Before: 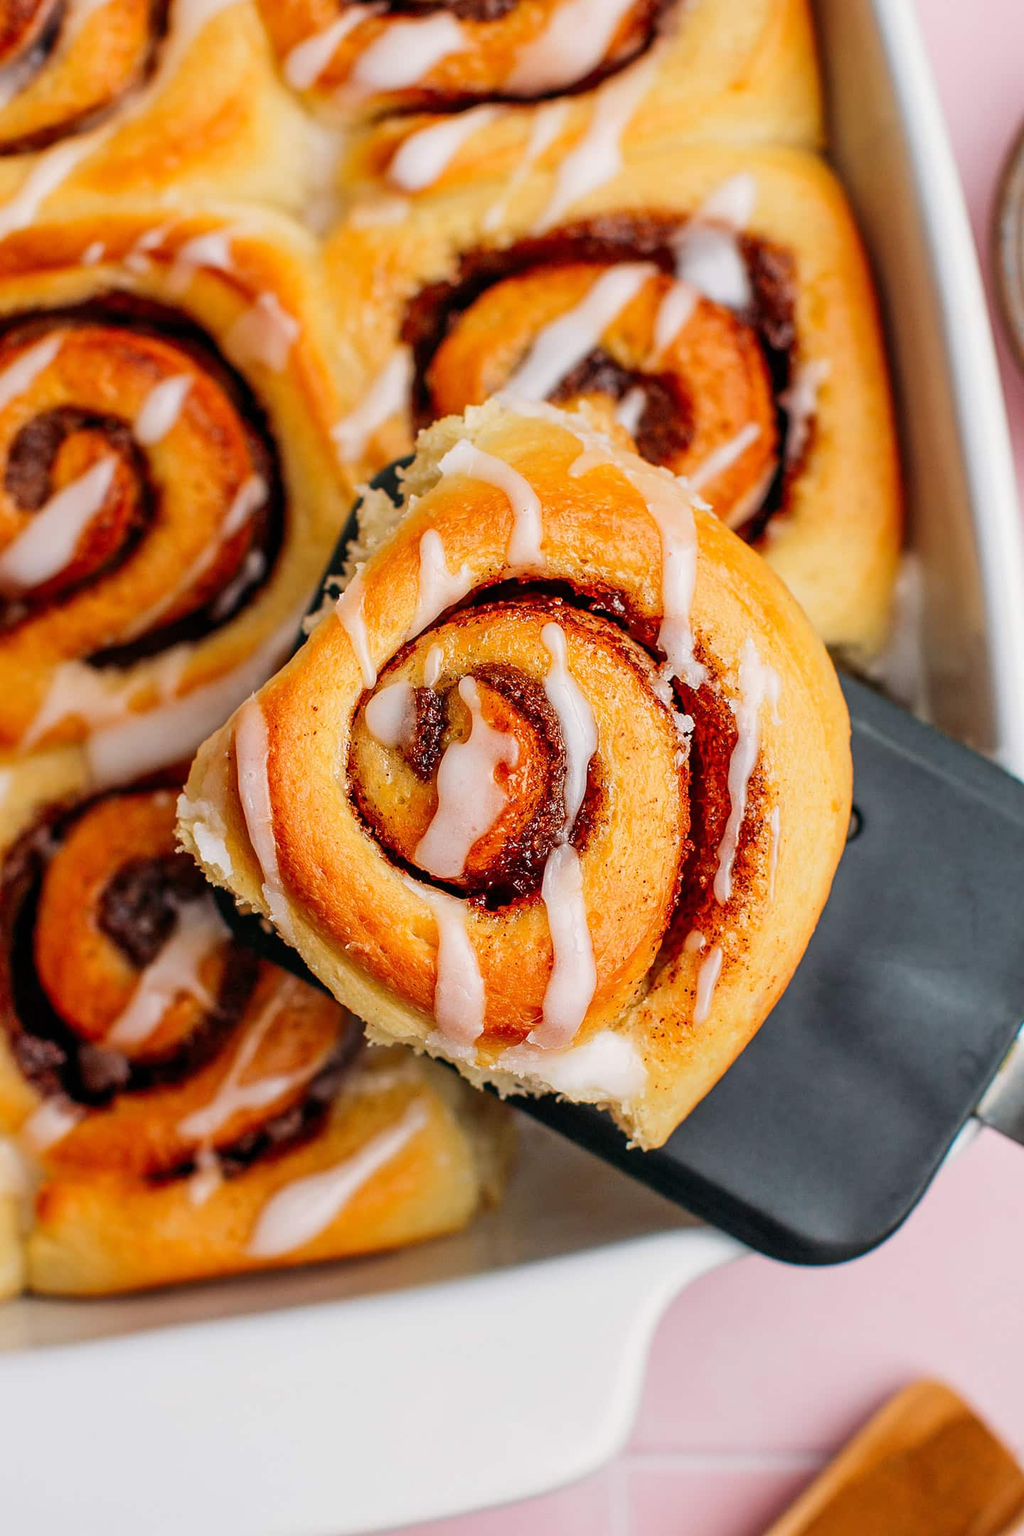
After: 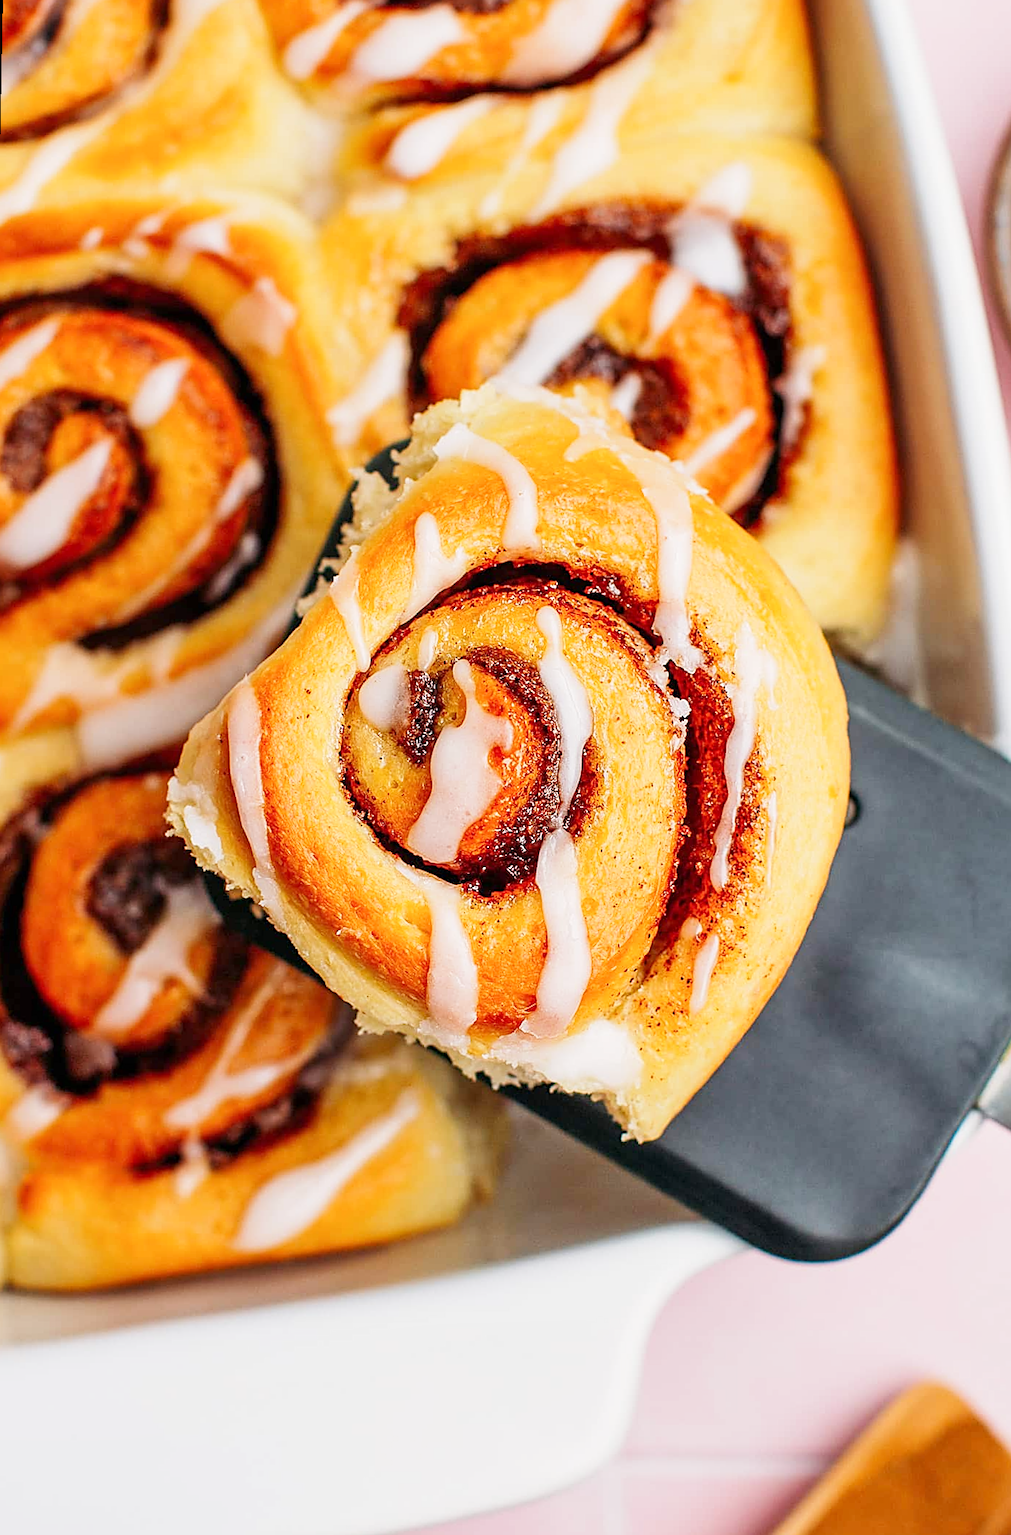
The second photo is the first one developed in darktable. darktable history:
sharpen: on, module defaults
rotate and perspective: rotation 0.226°, lens shift (vertical) -0.042, crop left 0.023, crop right 0.982, crop top 0.006, crop bottom 0.994
base curve: curves: ch0 [(0, 0) (0.204, 0.334) (0.55, 0.733) (1, 1)], preserve colors none
shadows and highlights: shadows 4.1, highlights -17.6, soften with gaussian
